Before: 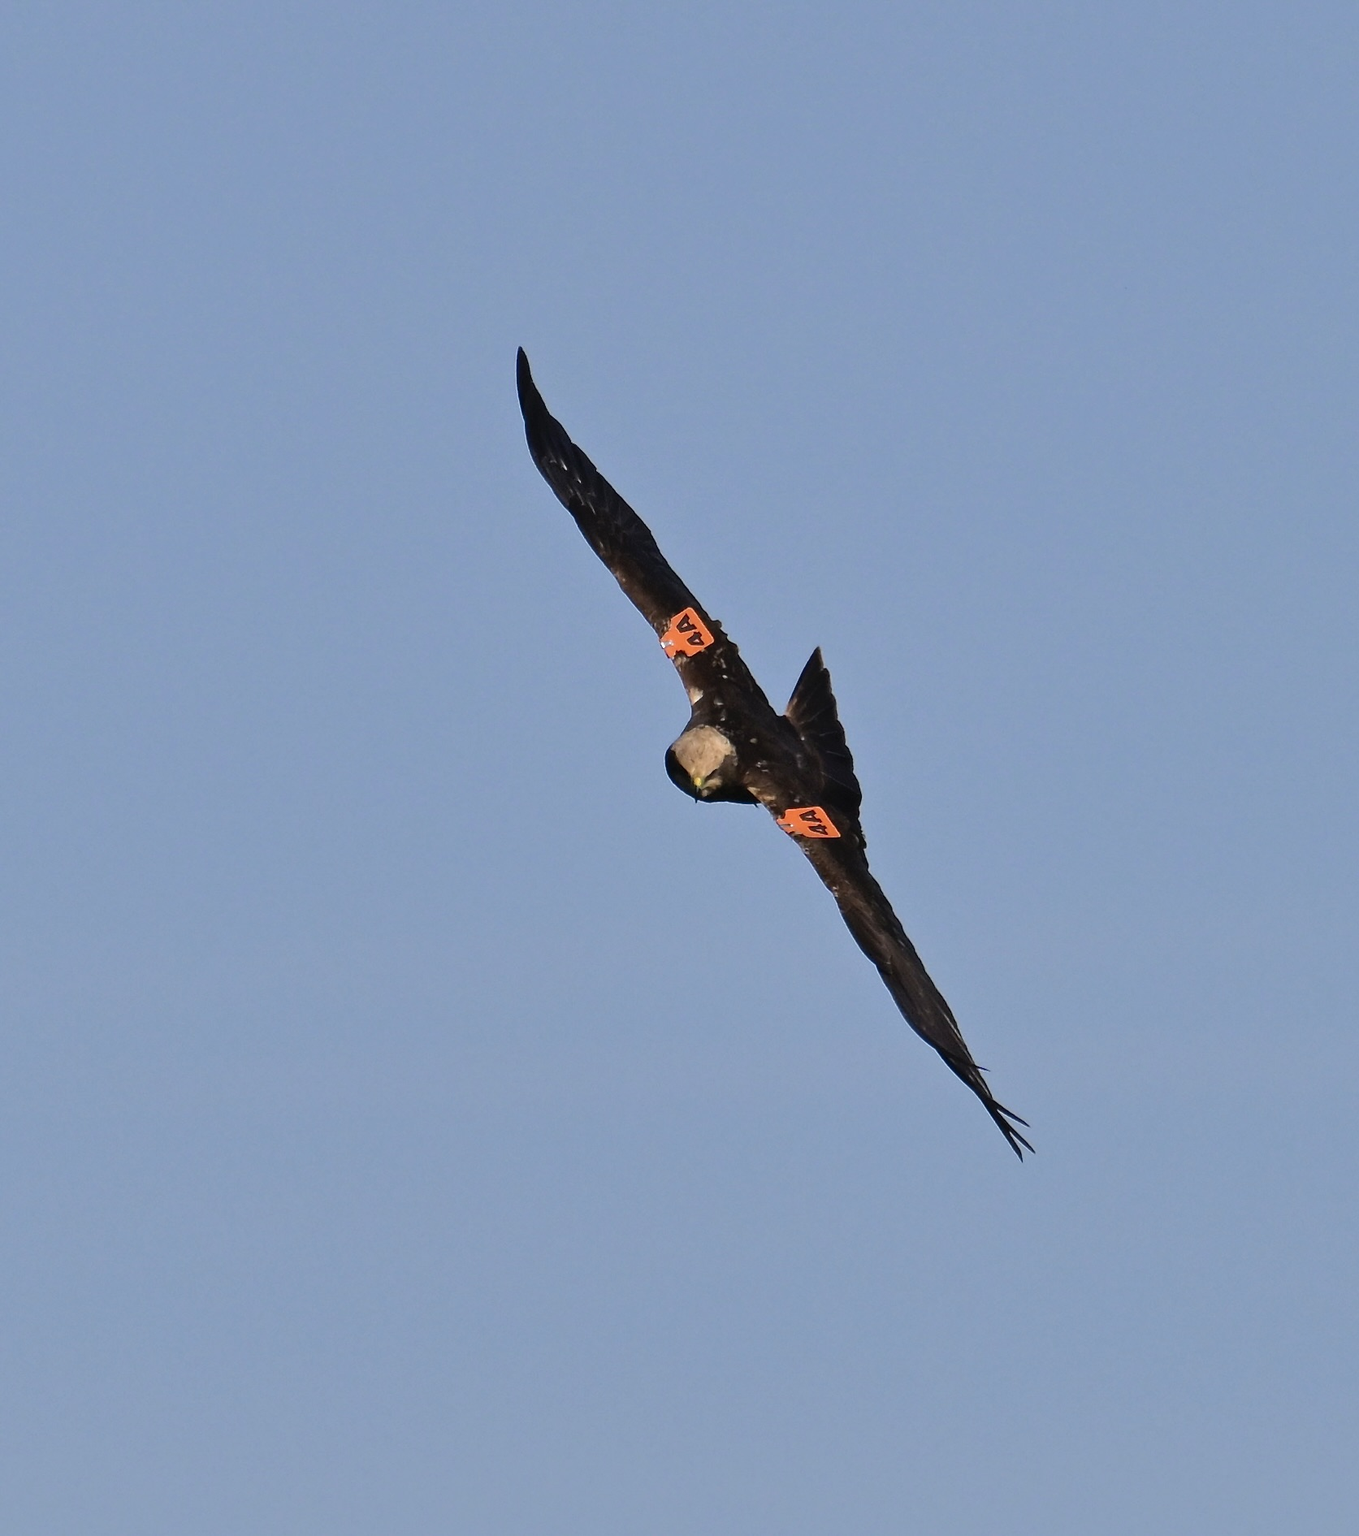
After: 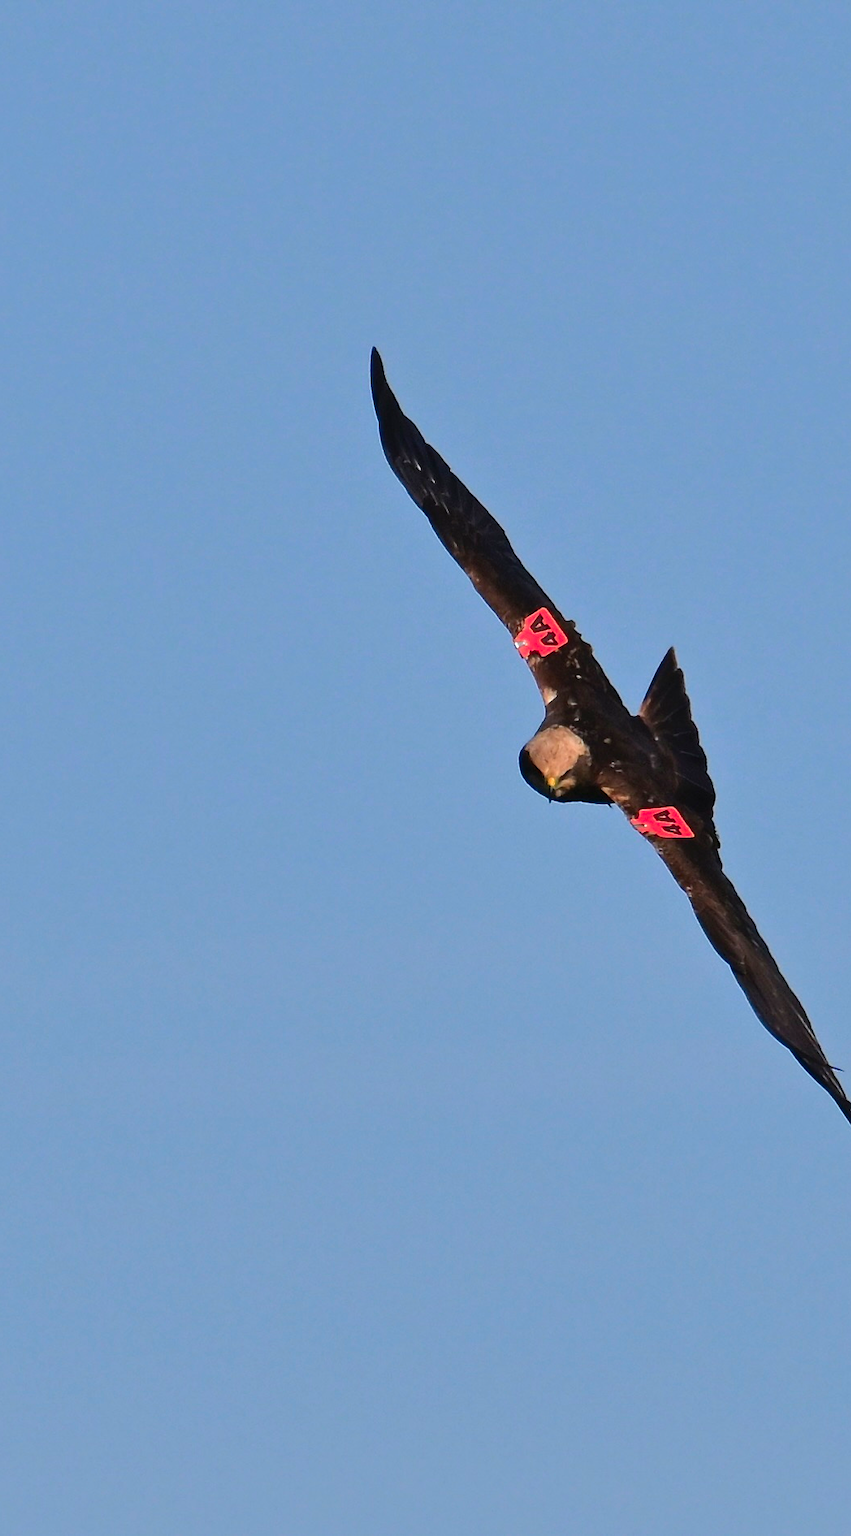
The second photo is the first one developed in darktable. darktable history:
crop: left 10.809%, right 26.538%
color zones: curves: ch1 [(0.24, 0.634) (0.75, 0.5)]; ch2 [(0.253, 0.437) (0.745, 0.491)]
